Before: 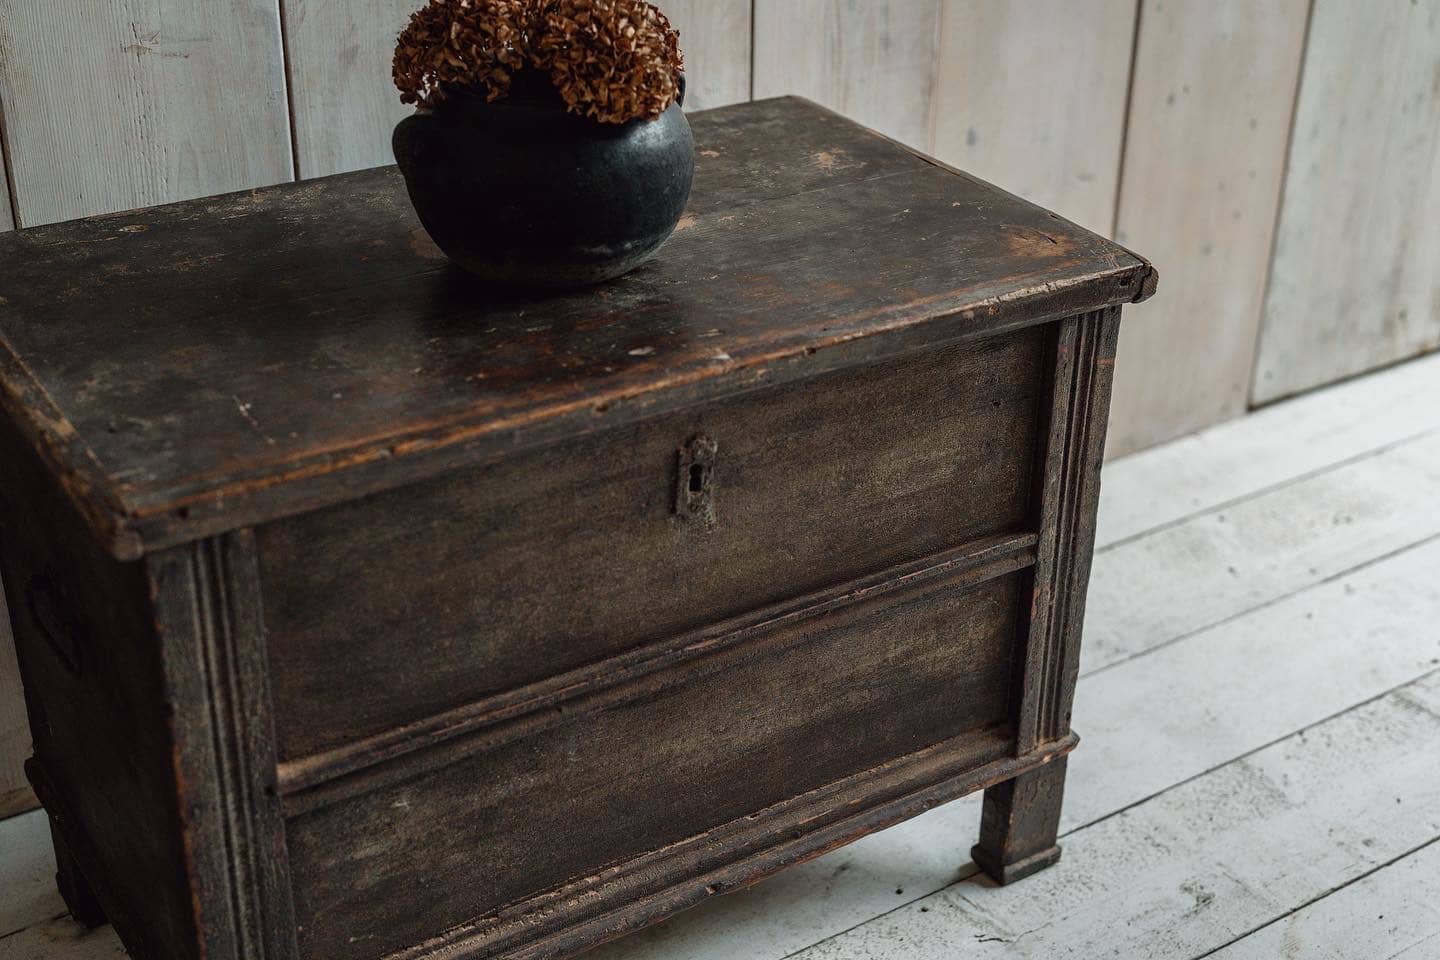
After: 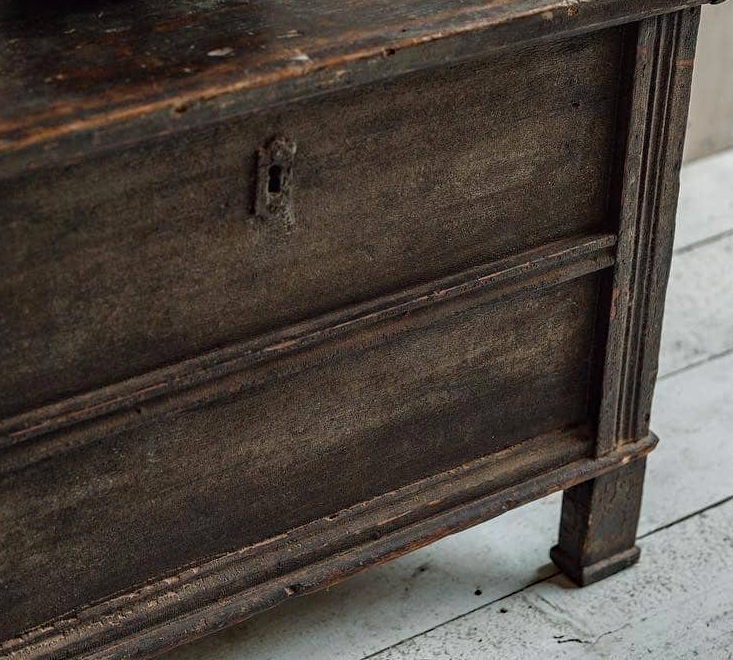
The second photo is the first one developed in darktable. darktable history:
crop and rotate: left 29.237%, top 31.152%, right 19.807%
white balance: red 1, blue 1
haze removal: compatibility mode true, adaptive false
